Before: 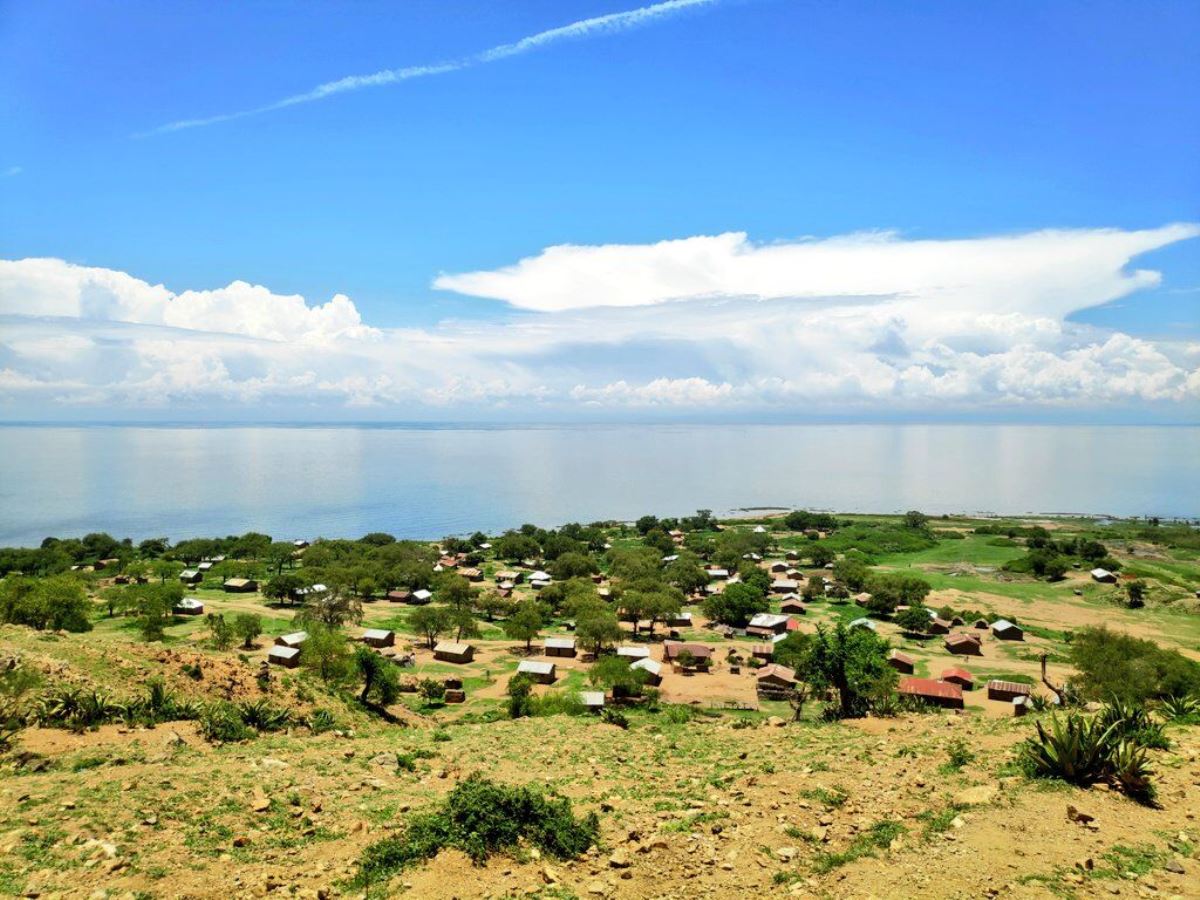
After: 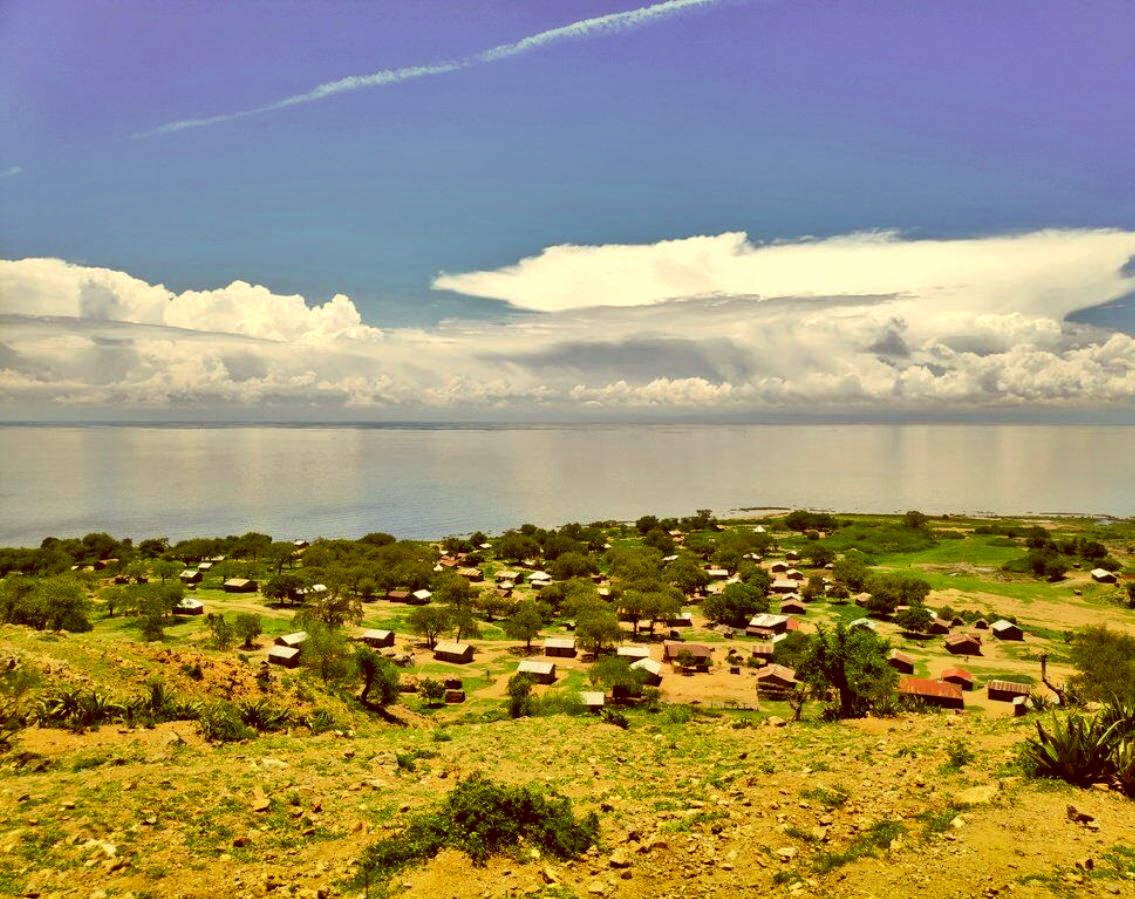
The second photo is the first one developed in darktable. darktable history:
crop and rotate: left 0%, right 5.355%
exposure: exposure 0.014 EV, compensate exposure bias true, compensate highlight preservation false
shadows and highlights: white point adjustment 0.153, highlights -71.19, soften with gaussian
color correction: highlights a* 1.02, highlights b* 24.18, shadows a* 16.24, shadows b* 24.23
